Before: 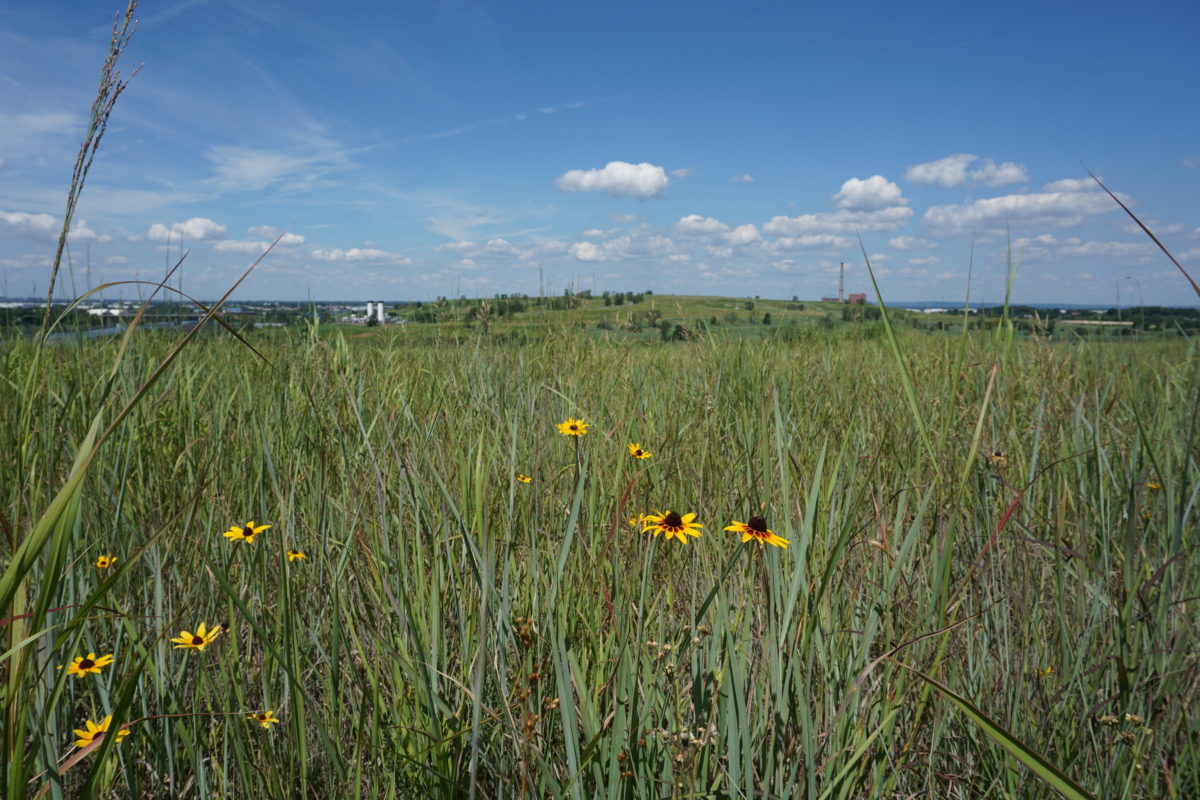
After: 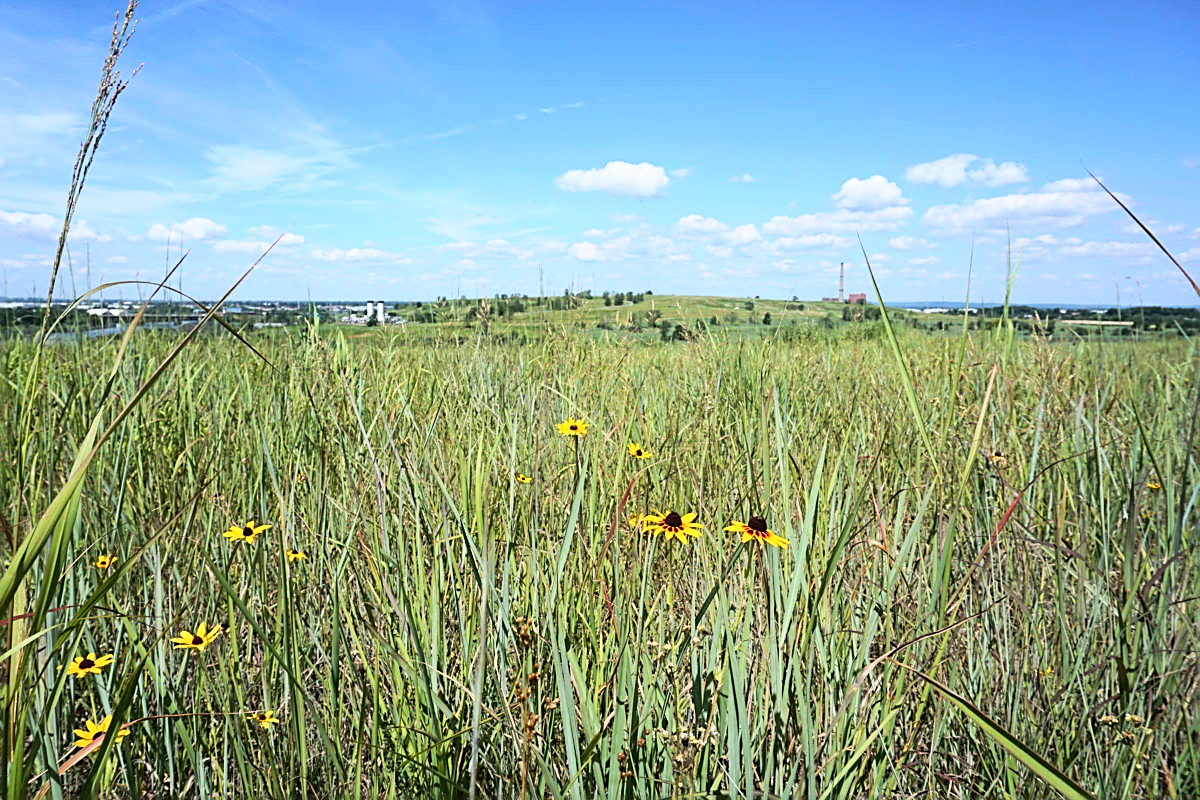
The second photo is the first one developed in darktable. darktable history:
sharpen: amount 0.901
base curve: curves: ch0 [(0, 0) (0.018, 0.026) (0.143, 0.37) (0.33, 0.731) (0.458, 0.853) (0.735, 0.965) (0.905, 0.986) (1, 1)]
